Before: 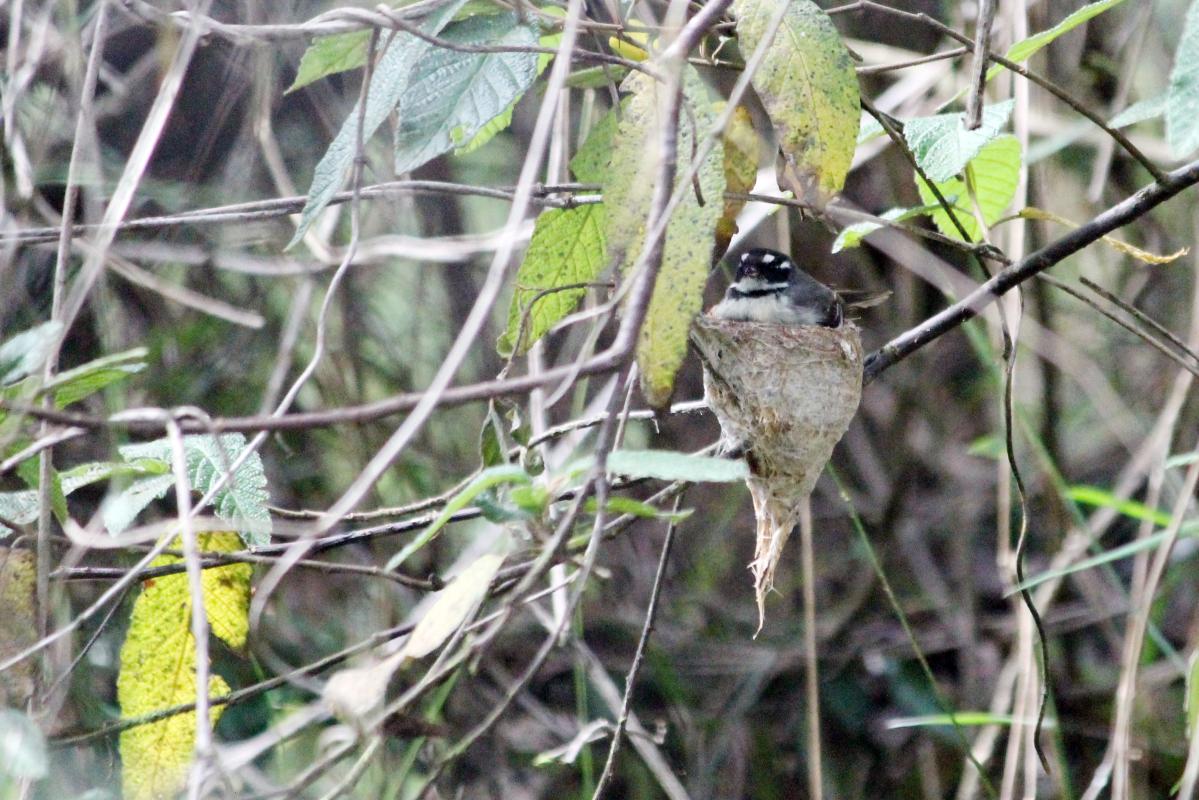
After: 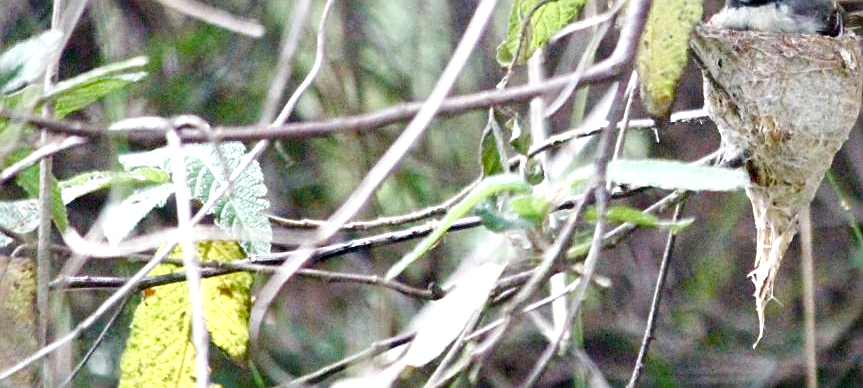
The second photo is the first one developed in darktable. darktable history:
sharpen: on, module defaults
crop: top 36.498%, right 27.964%, bottom 14.995%
color balance rgb: perceptual saturation grading › global saturation 20%, perceptual saturation grading › highlights -50%, perceptual saturation grading › shadows 30%, perceptual brilliance grading › global brilliance 10%, perceptual brilliance grading › shadows 15%
